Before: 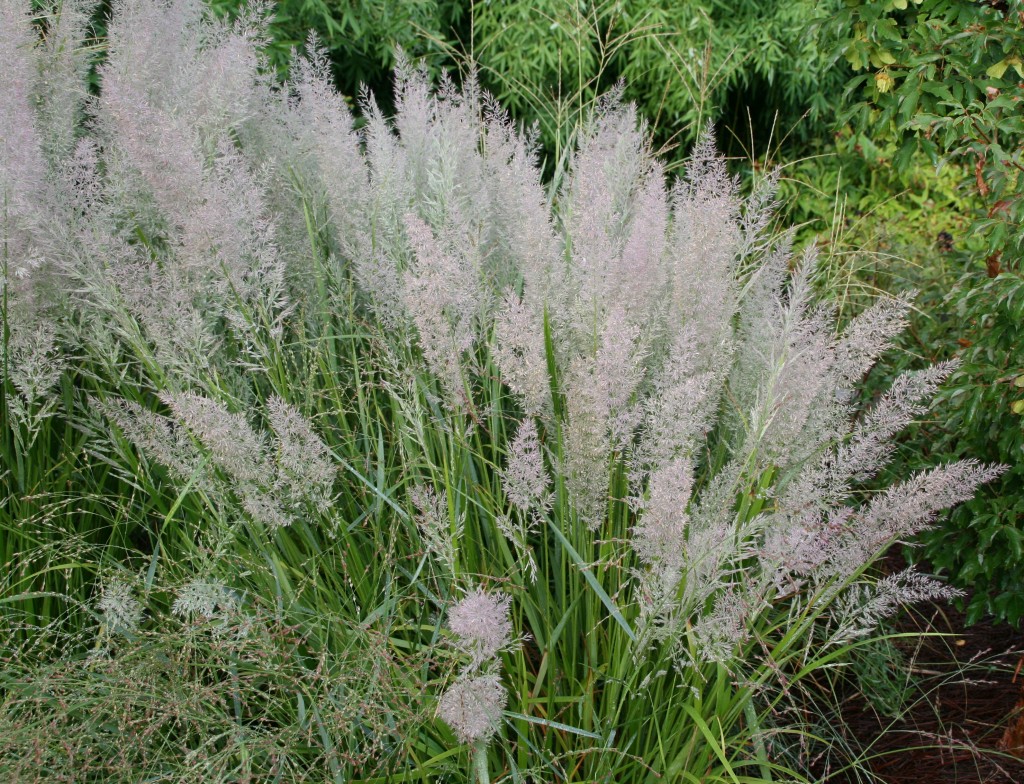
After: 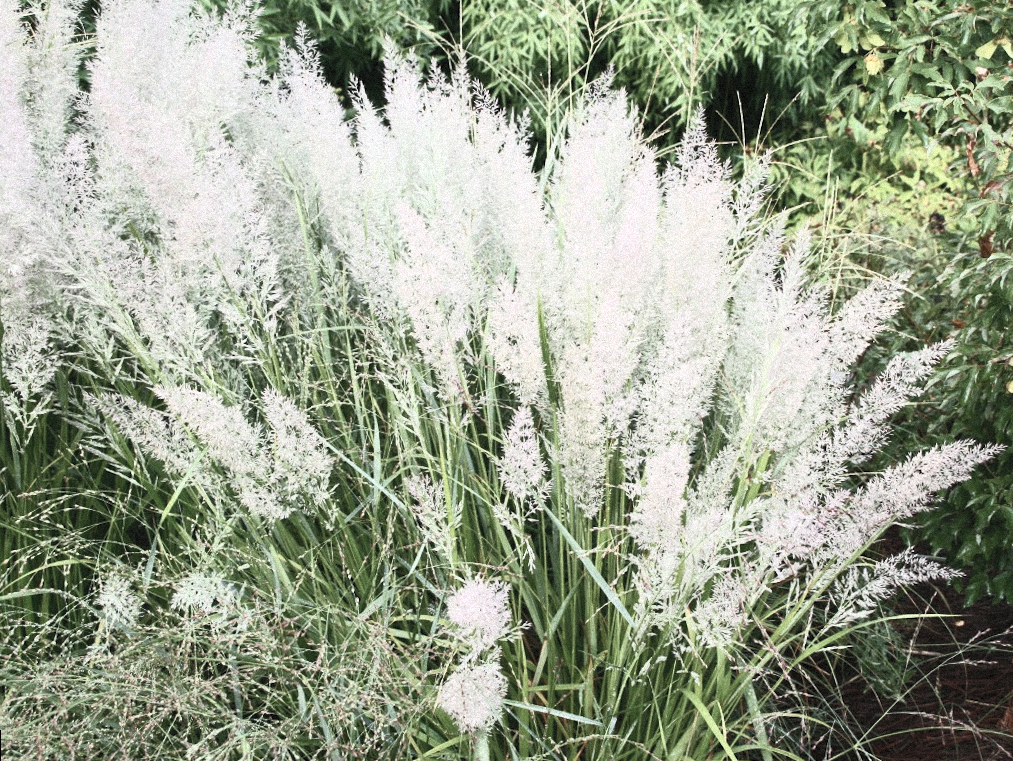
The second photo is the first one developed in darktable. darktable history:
rotate and perspective: rotation -1°, crop left 0.011, crop right 0.989, crop top 0.025, crop bottom 0.975
contrast brightness saturation: contrast 0.57, brightness 0.57, saturation -0.34
grain: mid-tones bias 0%
